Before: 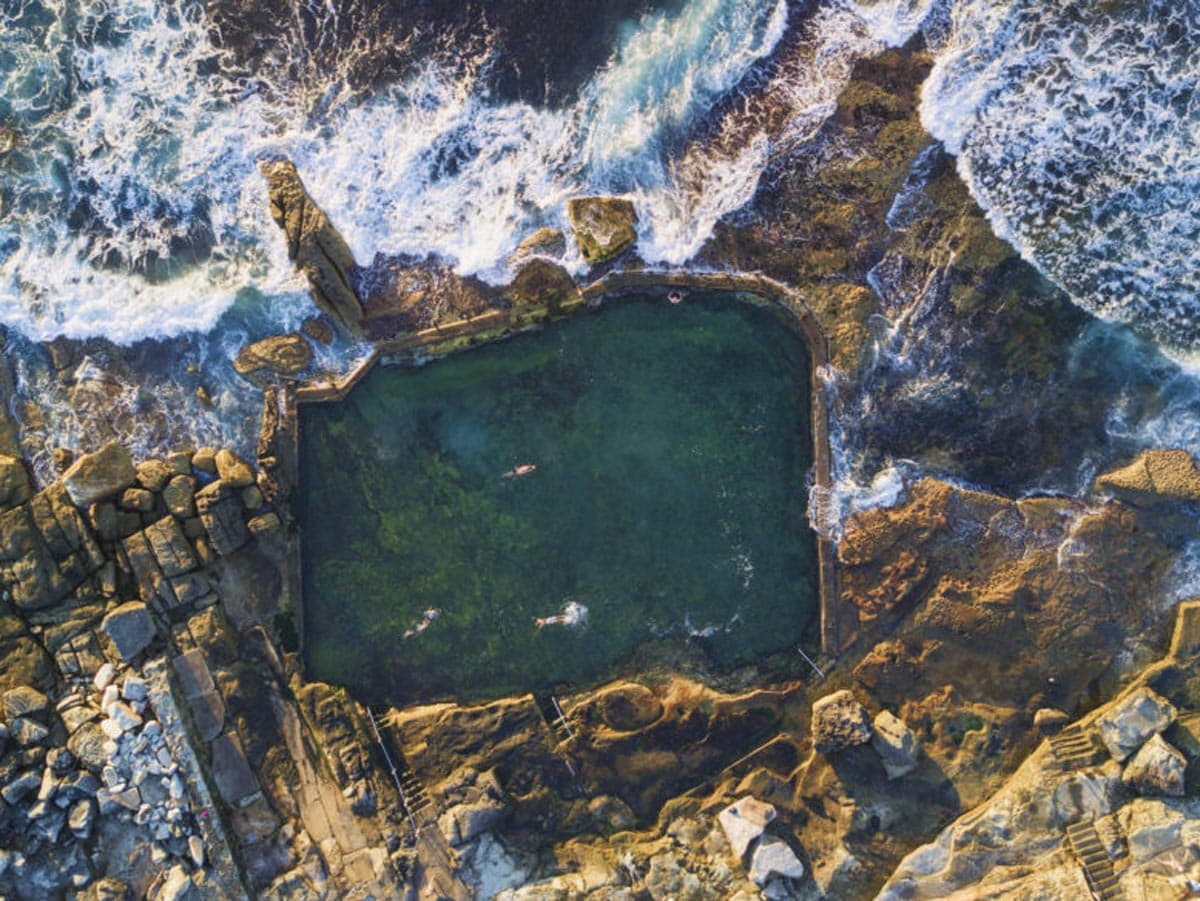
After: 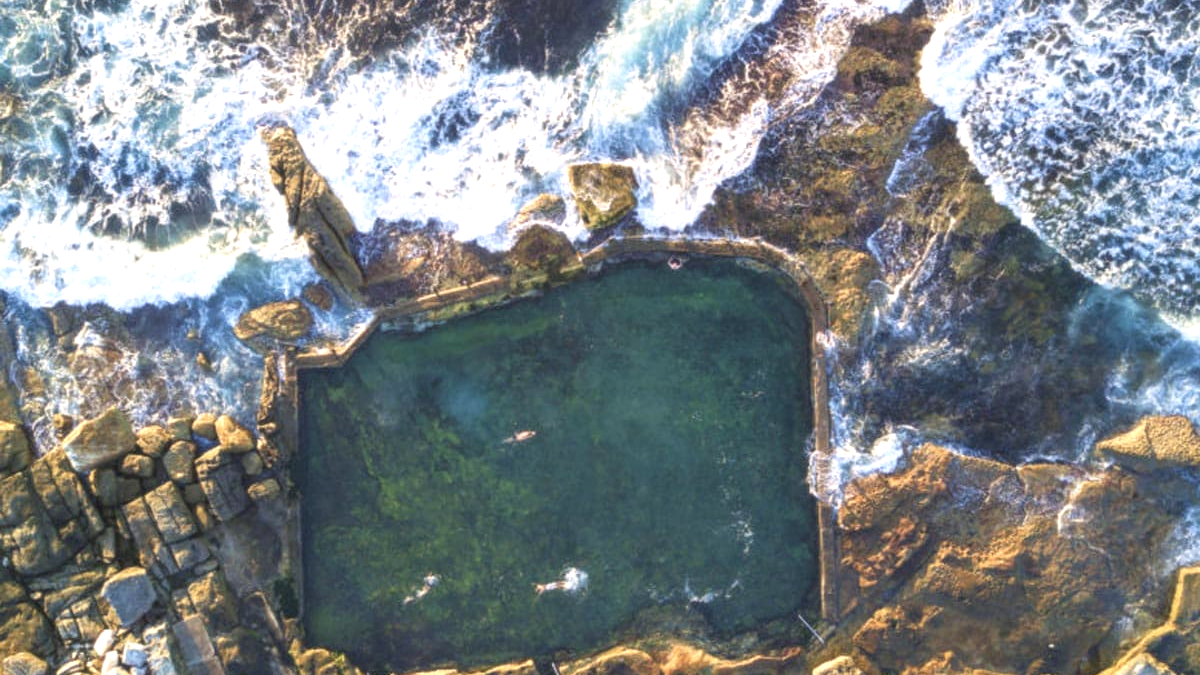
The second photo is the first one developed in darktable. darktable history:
soften: size 10%, saturation 50%, brightness 0.2 EV, mix 10%
crop: top 3.857%, bottom 21.132%
exposure: exposure 0.722 EV, compensate highlight preservation false
